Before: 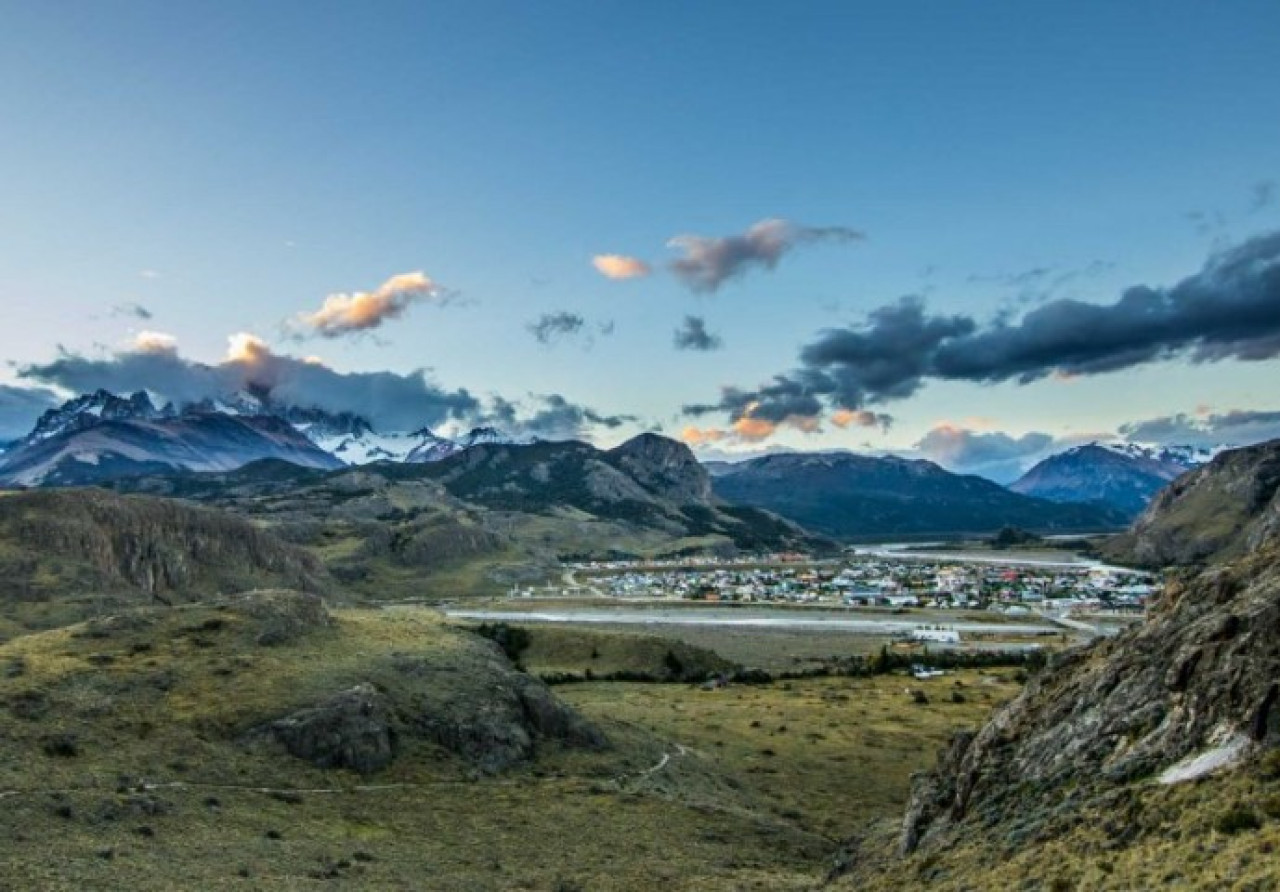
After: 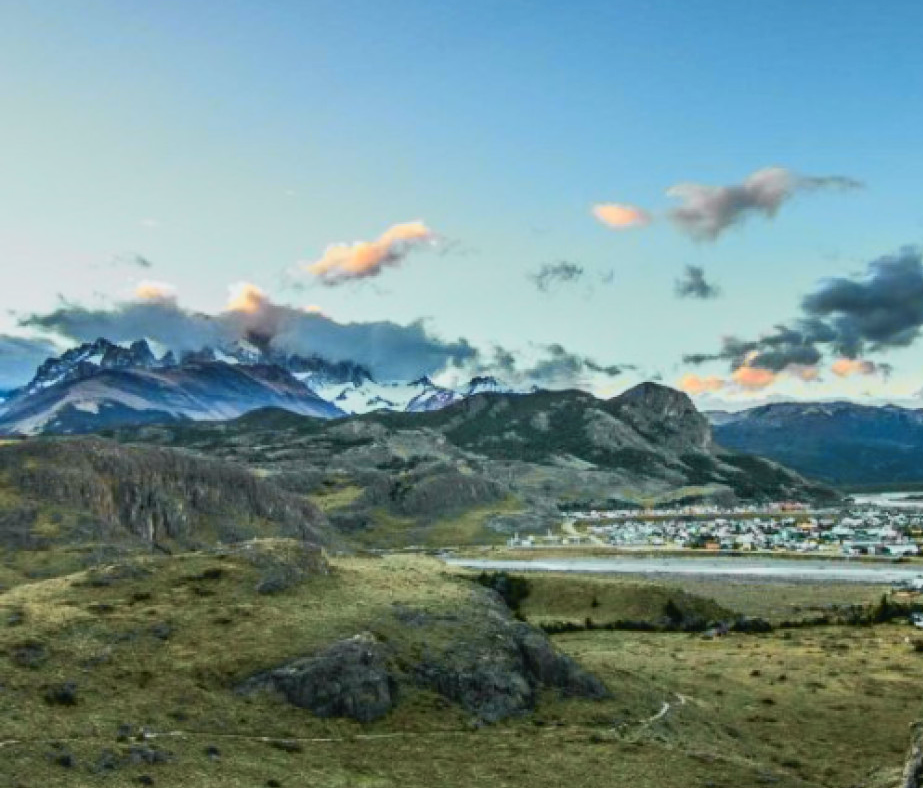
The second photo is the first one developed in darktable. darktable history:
tone curve: curves: ch0 [(0, 0.026) (0.181, 0.223) (0.405, 0.46) (0.456, 0.528) (0.634, 0.728) (0.877, 0.89) (0.984, 0.935)]; ch1 [(0, 0) (0.443, 0.43) (0.492, 0.488) (0.566, 0.579) (0.595, 0.625) (0.65, 0.657) (0.696, 0.725) (1, 1)]; ch2 [(0, 0) (0.33, 0.301) (0.421, 0.443) (0.447, 0.489) (0.495, 0.494) (0.537, 0.57) (0.586, 0.591) (0.663, 0.686) (1, 1)], color space Lab, independent channels, preserve colors none
crop: top 5.796%, right 27.841%, bottom 5.803%
